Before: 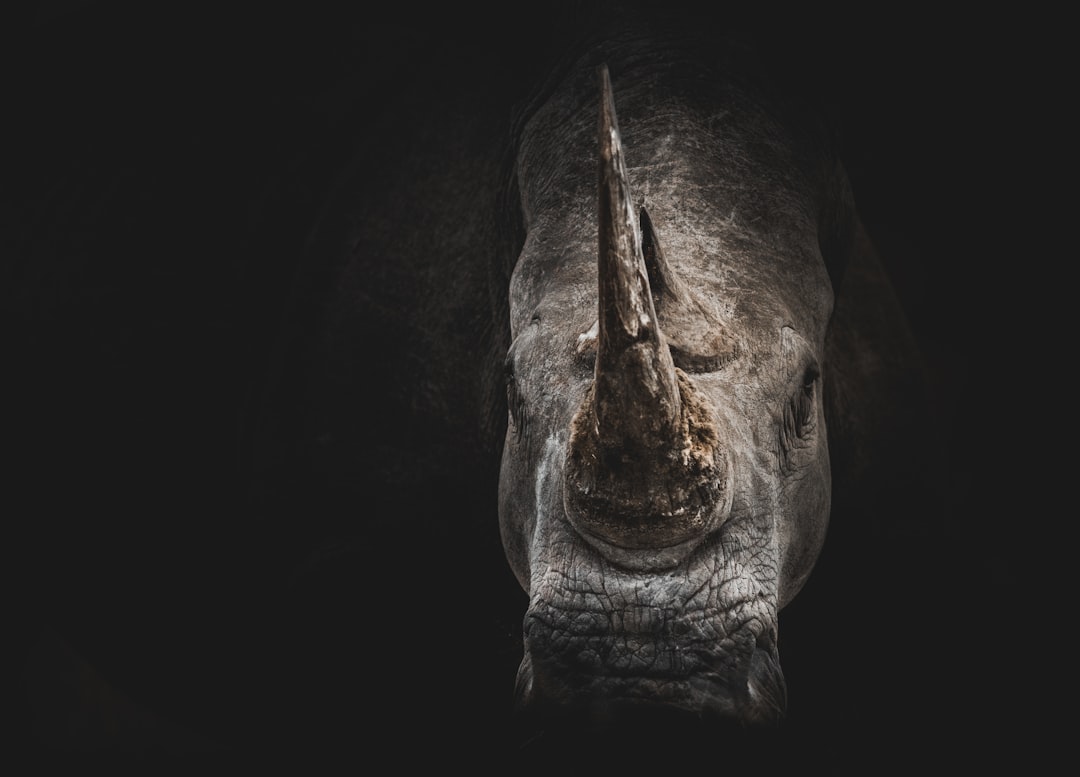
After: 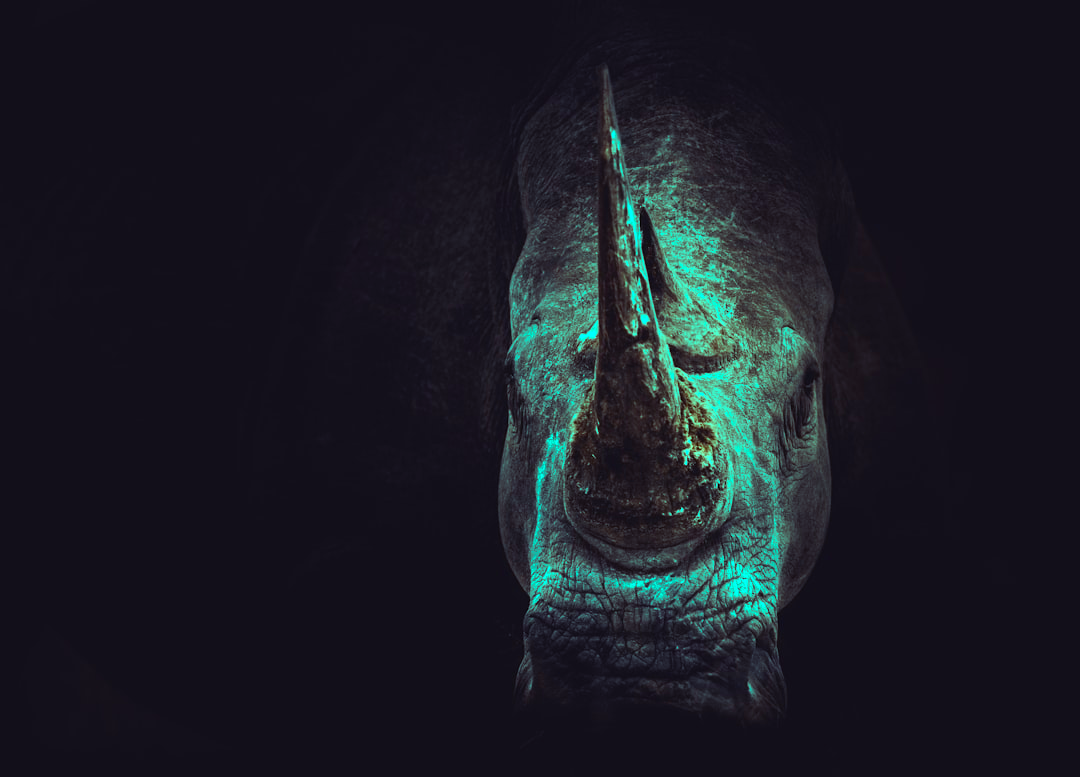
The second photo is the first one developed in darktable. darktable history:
color balance rgb: shadows lift › luminance -21.98%, shadows lift › chroma 9.073%, shadows lift › hue 284.05°, highlights gain › luminance 20.049%, highlights gain › chroma 13.069%, highlights gain › hue 176.64°, perceptual saturation grading › global saturation 36.621%, perceptual saturation grading › shadows 35.534%, perceptual brilliance grading › global brilliance 14.594%, perceptual brilliance grading › shadows -34.781%
